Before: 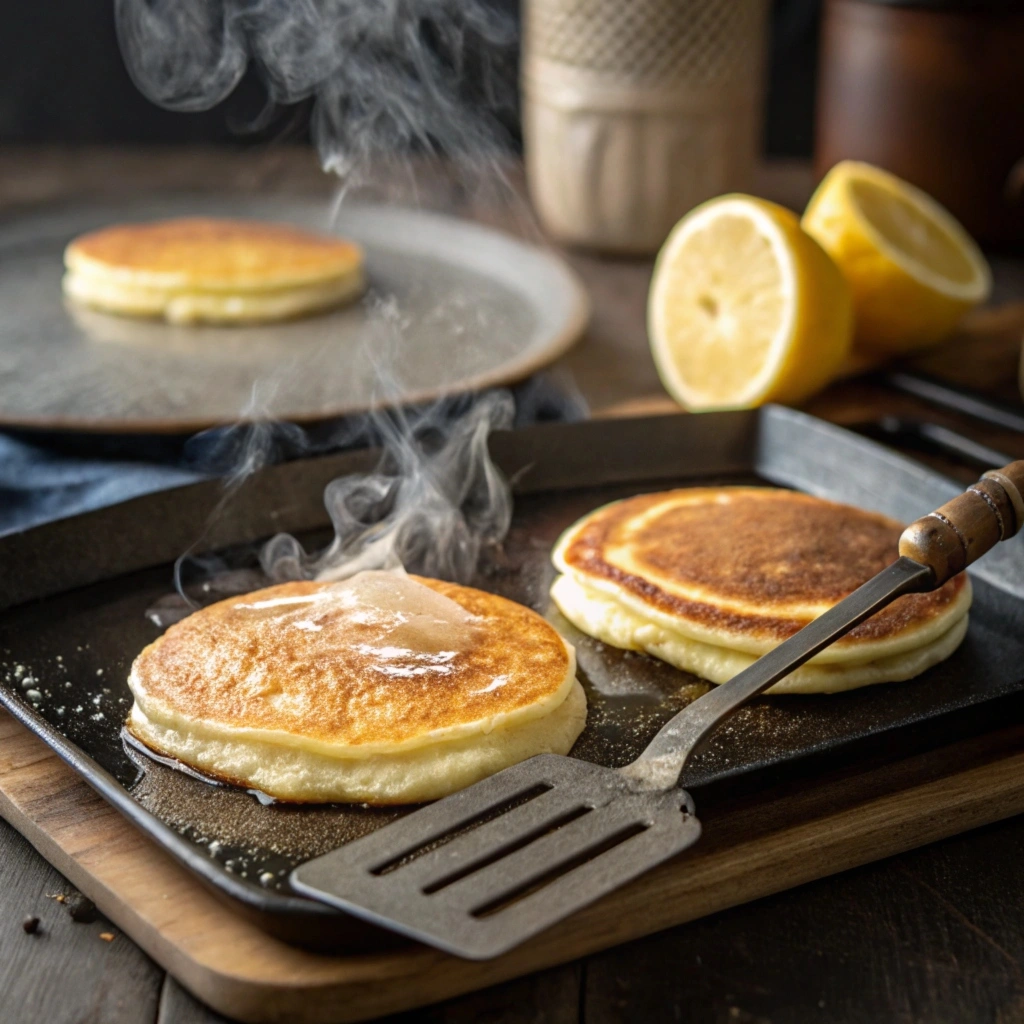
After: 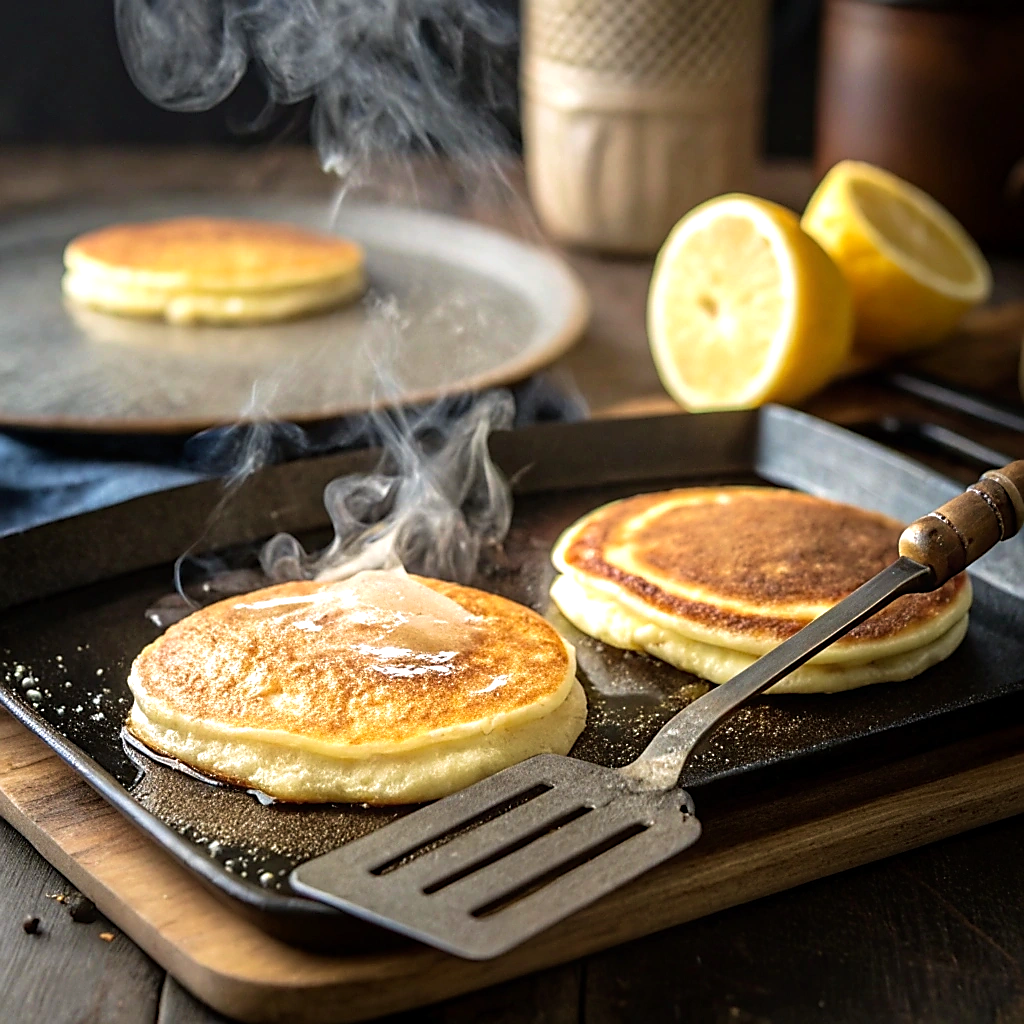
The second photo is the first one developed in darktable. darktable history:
sharpen: radius 1.422, amount 1.249, threshold 0.811
exposure: black level correction 0, compensate highlight preservation false
tone equalizer: -8 EV -0.384 EV, -7 EV -0.413 EV, -6 EV -0.304 EV, -5 EV -0.218 EV, -3 EV 0.249 EV, -2 EV 0.317 EV, -1 EV 0.415 EV, +0 EV 0.405 EV
velvia: on, module defaults
